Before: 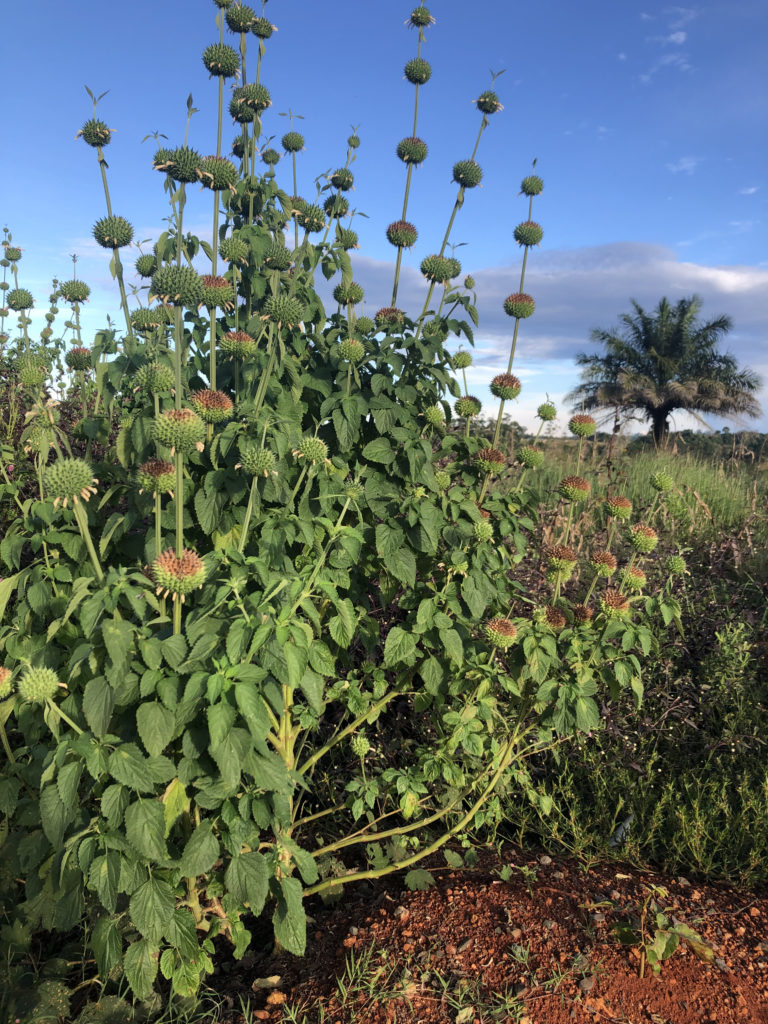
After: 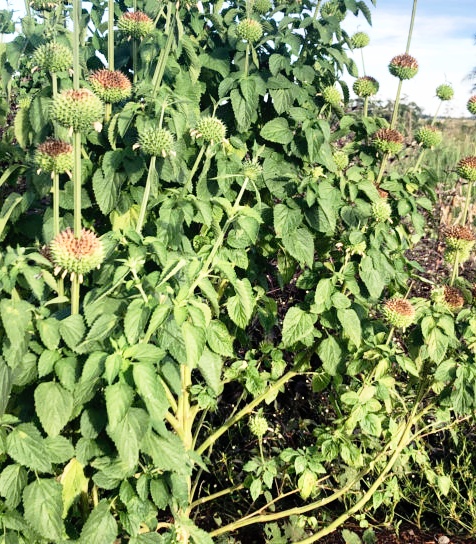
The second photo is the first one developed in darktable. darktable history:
crop: left 13.312%, top 31.28%, right 24.627%, bottom 15.582%
white balance: red 0.974, blue 1.044
base curve: curves: ch0 [(0, 0) (0.012, 0.01) (0.073, 0.168) (0.31, 0.711) (0.645, 0.957) (1, 1)], preserve colors none
